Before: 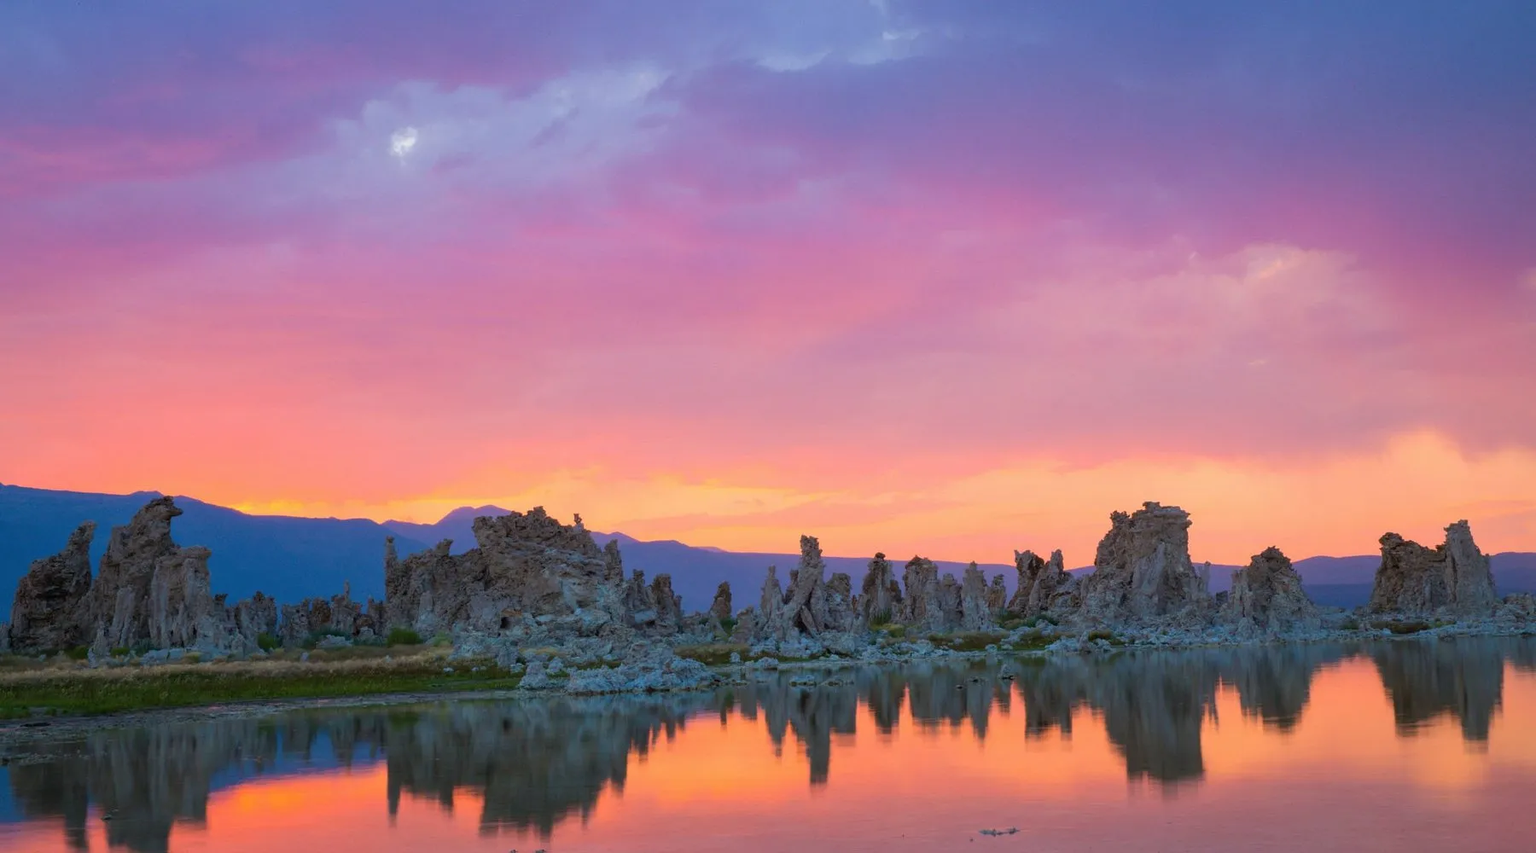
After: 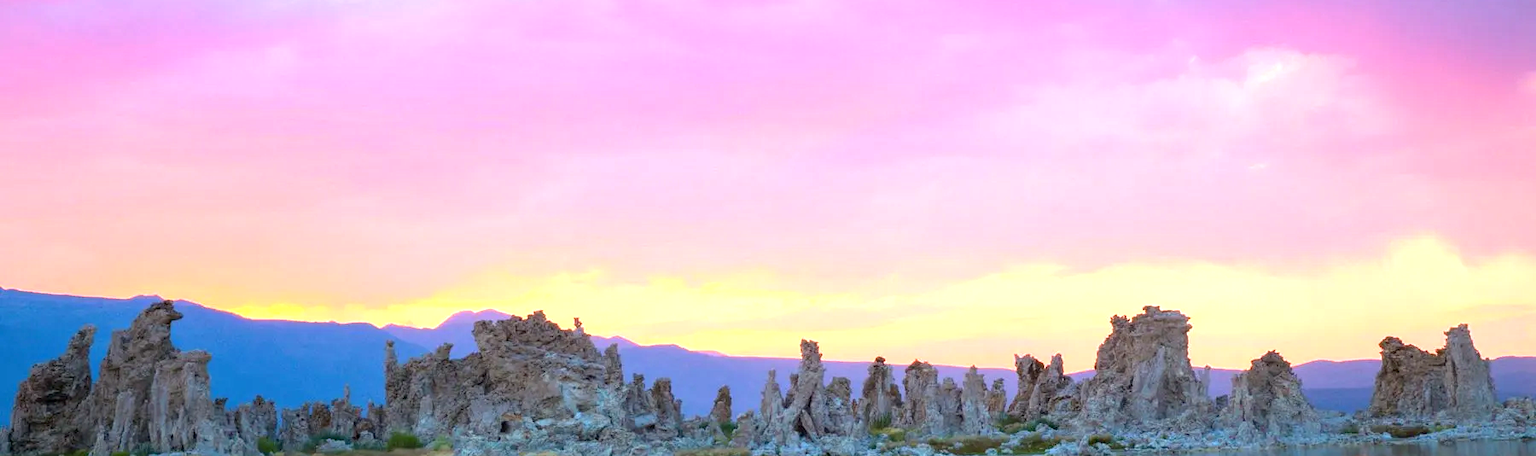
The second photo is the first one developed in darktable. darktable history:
exposure: black level correction 0.001, exposure 1.3 EV, compensate highlight preservation false
crop and rotate: top 23.043%, bottom 23.437%
